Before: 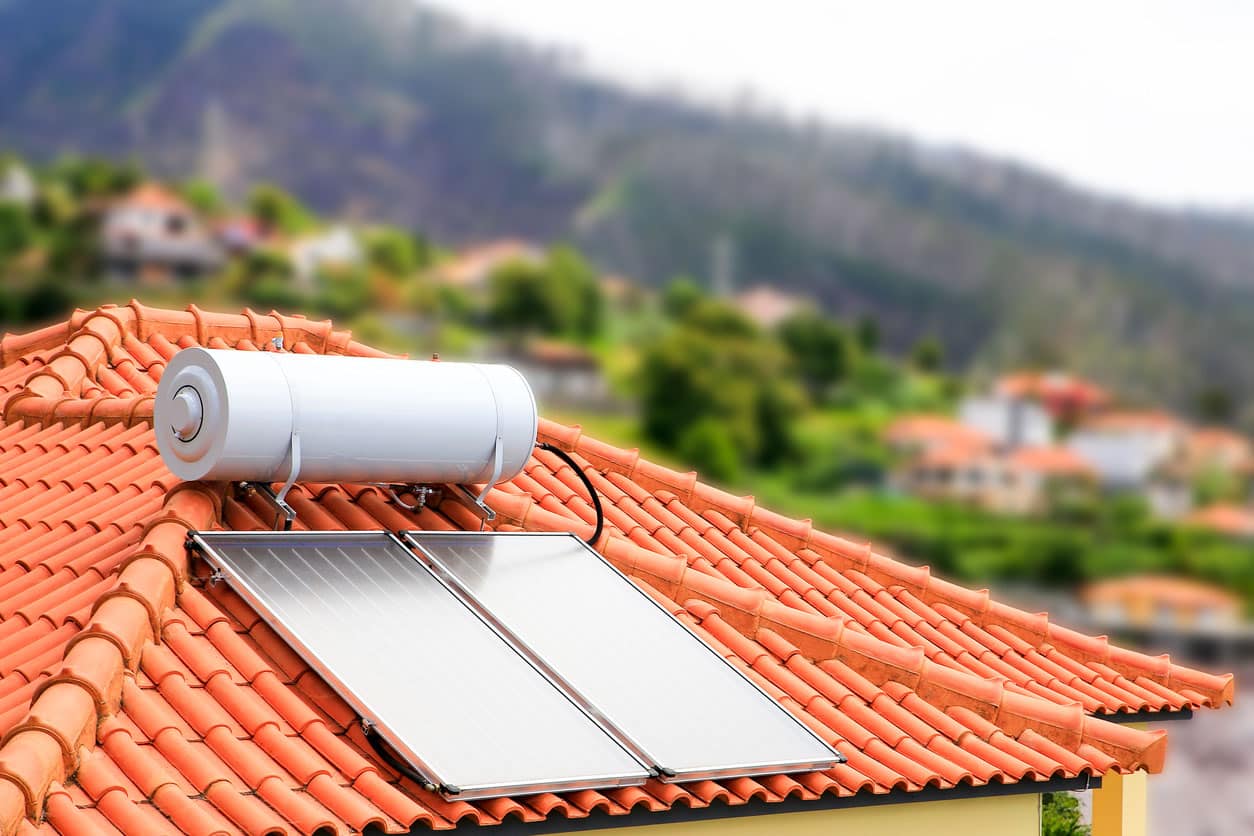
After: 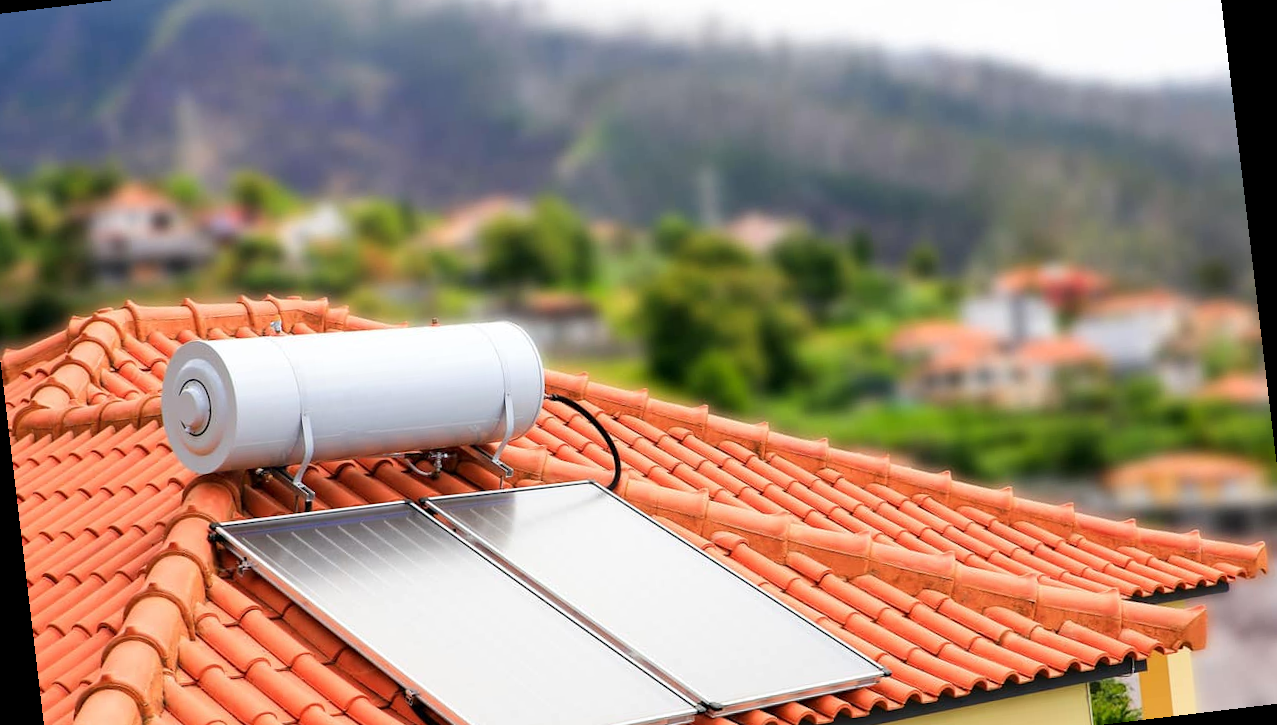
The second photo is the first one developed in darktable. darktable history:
crop and rotate: left 2.991%, top 13.302%, right 1.981%, bottom 12.636%
rotate and perspective: rotation -6.83°, automatic cropping off
